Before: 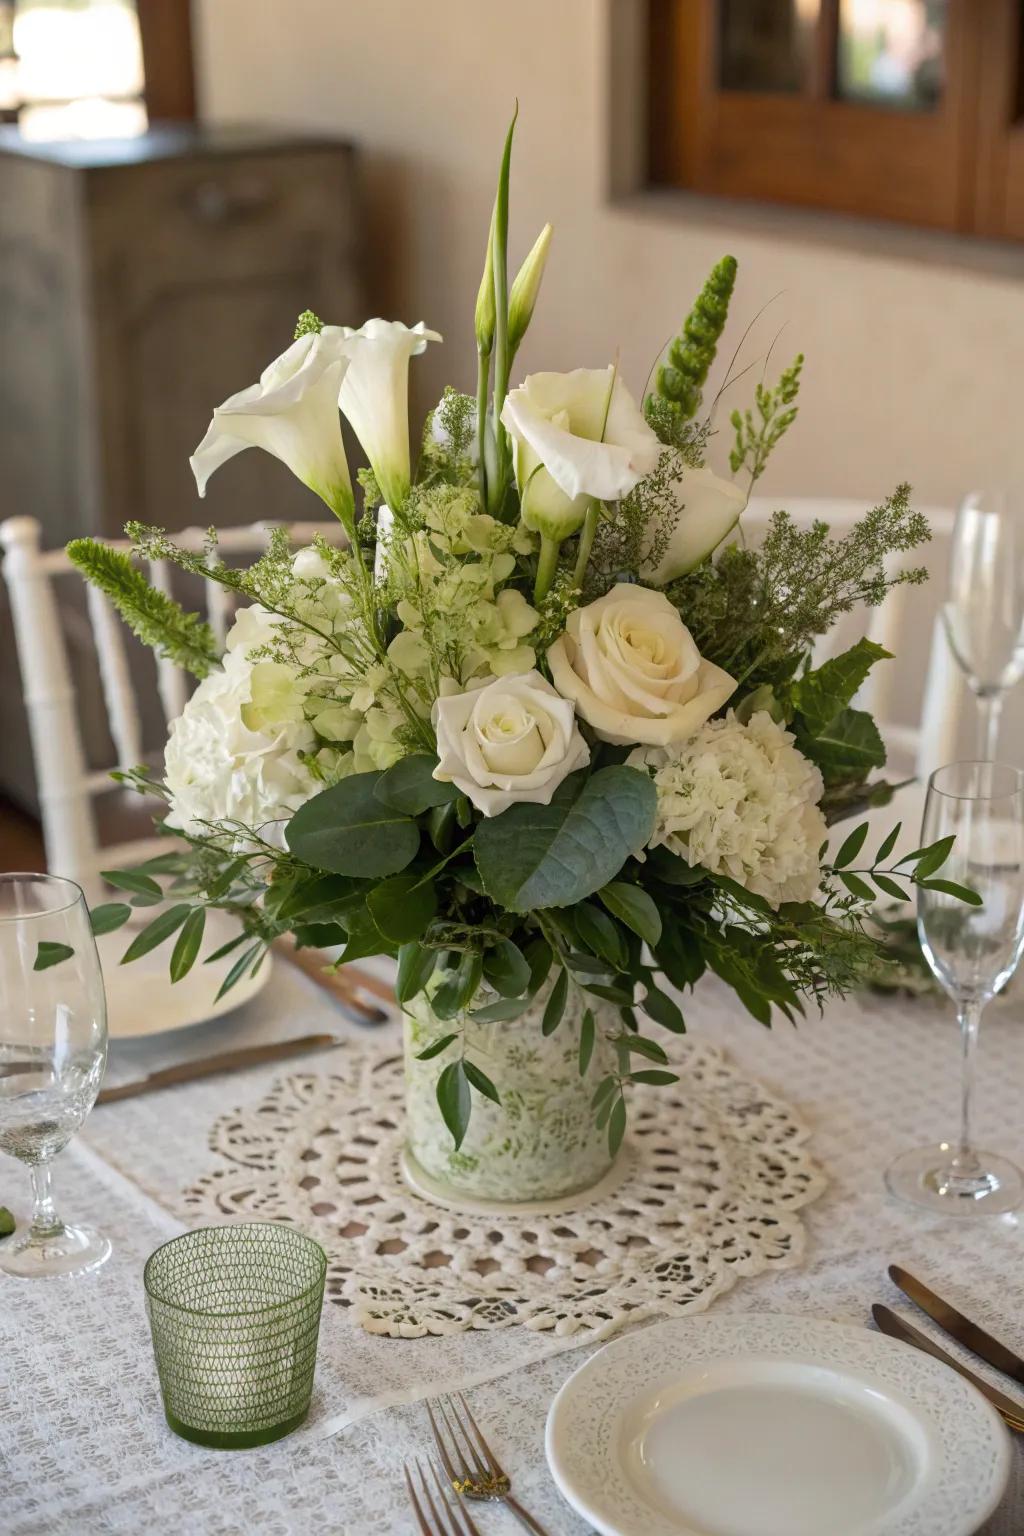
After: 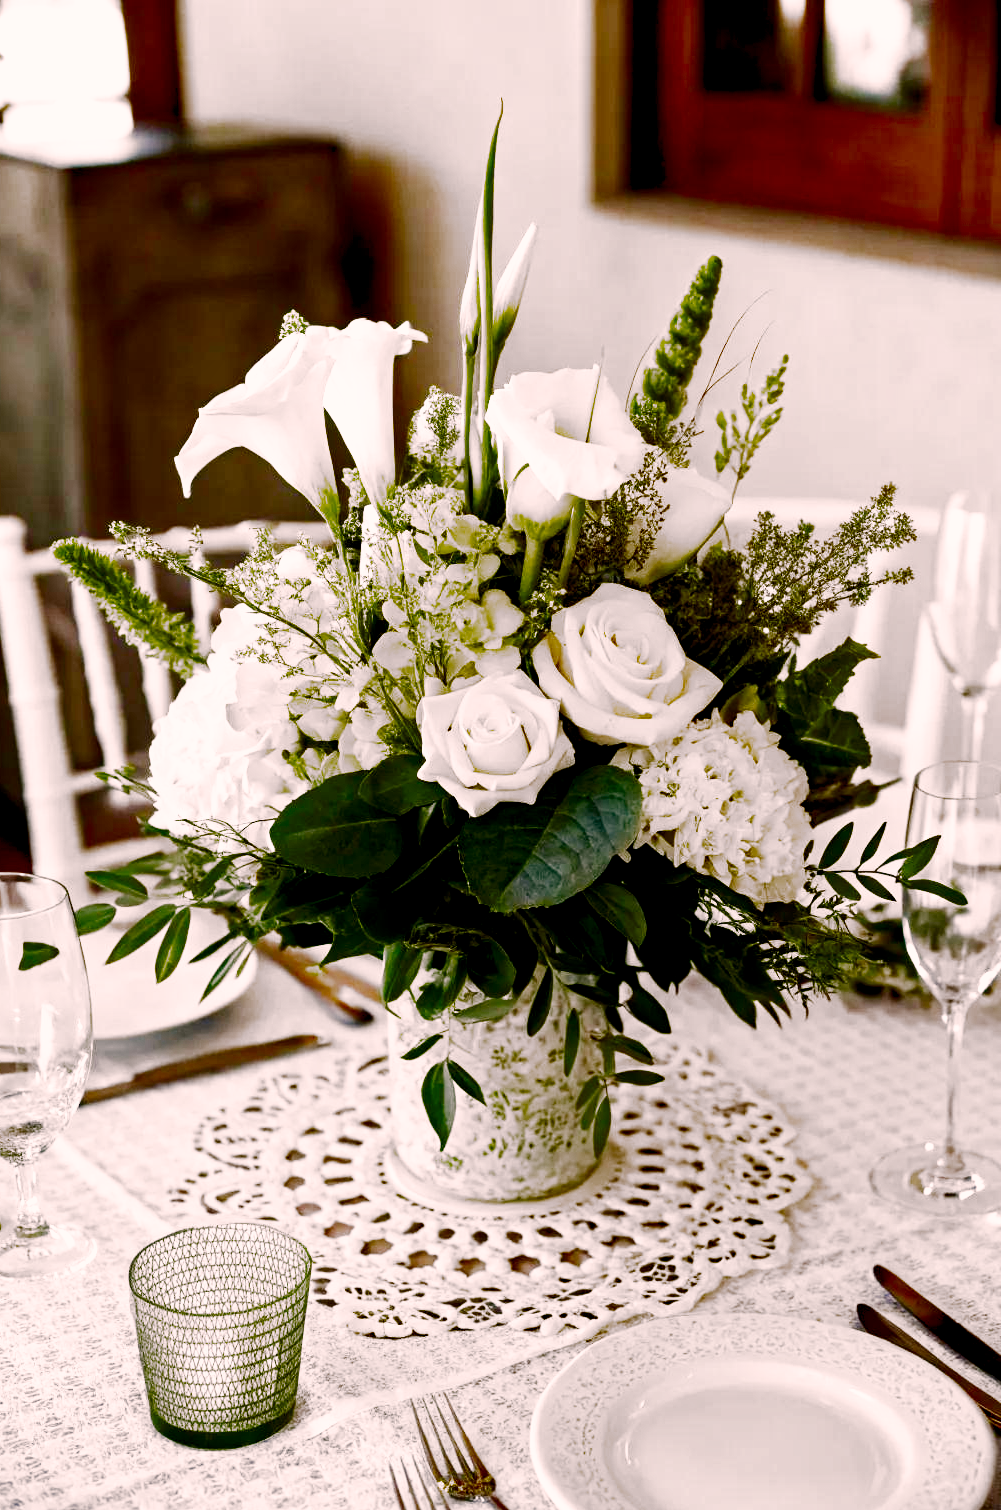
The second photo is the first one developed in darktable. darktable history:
color correction: highlights a* 7.95, highlights b* 4.36
contrast brightness saturation: contrast 0.094, brightness -0.574, saturation 0.169
crop and rotate: left 1.483%, right 0.674%, bottom 1.642%
color balance rgb: perceptual saturation grading › global saturation 19.484%, contrast 5.648%
tone equalizer: -8 EV -1.08 EV, -7 EV -0.994 EV, -6 EV -0.856 EV, -5 EV -0.541 EV, -3 EV 0.554 EV, -2 EV 0.857 EV, -1 EV 1.01 EV, +0 EV 1.06 EV
exposure: black level correction 0.001, exposure 0.499 EV, compensate exposure bias true, compensate highlight preservation false
filmic rgb: black relative exposure -5.03 EV, white relative exposure 3.98 EV, threshold 2.96 EV, hardness 2.89, contrast 1.301, highlights saturation mix -30.65%, add noise in highlights 0.001, preserve chrominance no, color science v3 (2019), use custom middle-gray values true, contrast in highlights soft, enable highlight reconstruction true
haze removal: compatibility mode true, adaptive false
